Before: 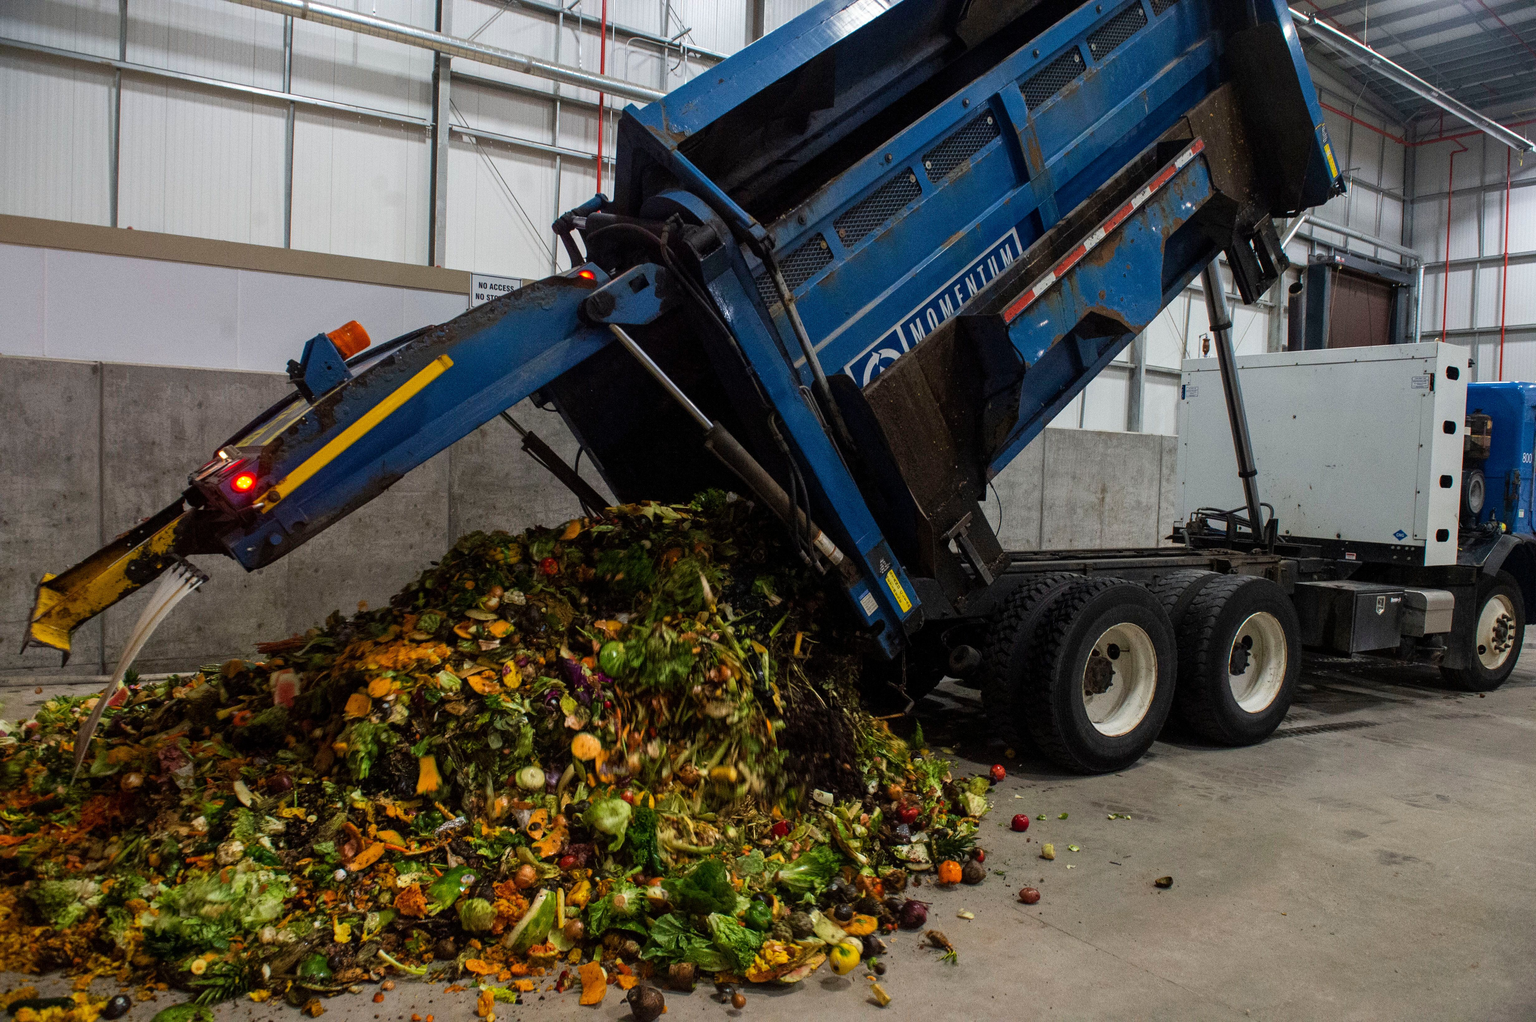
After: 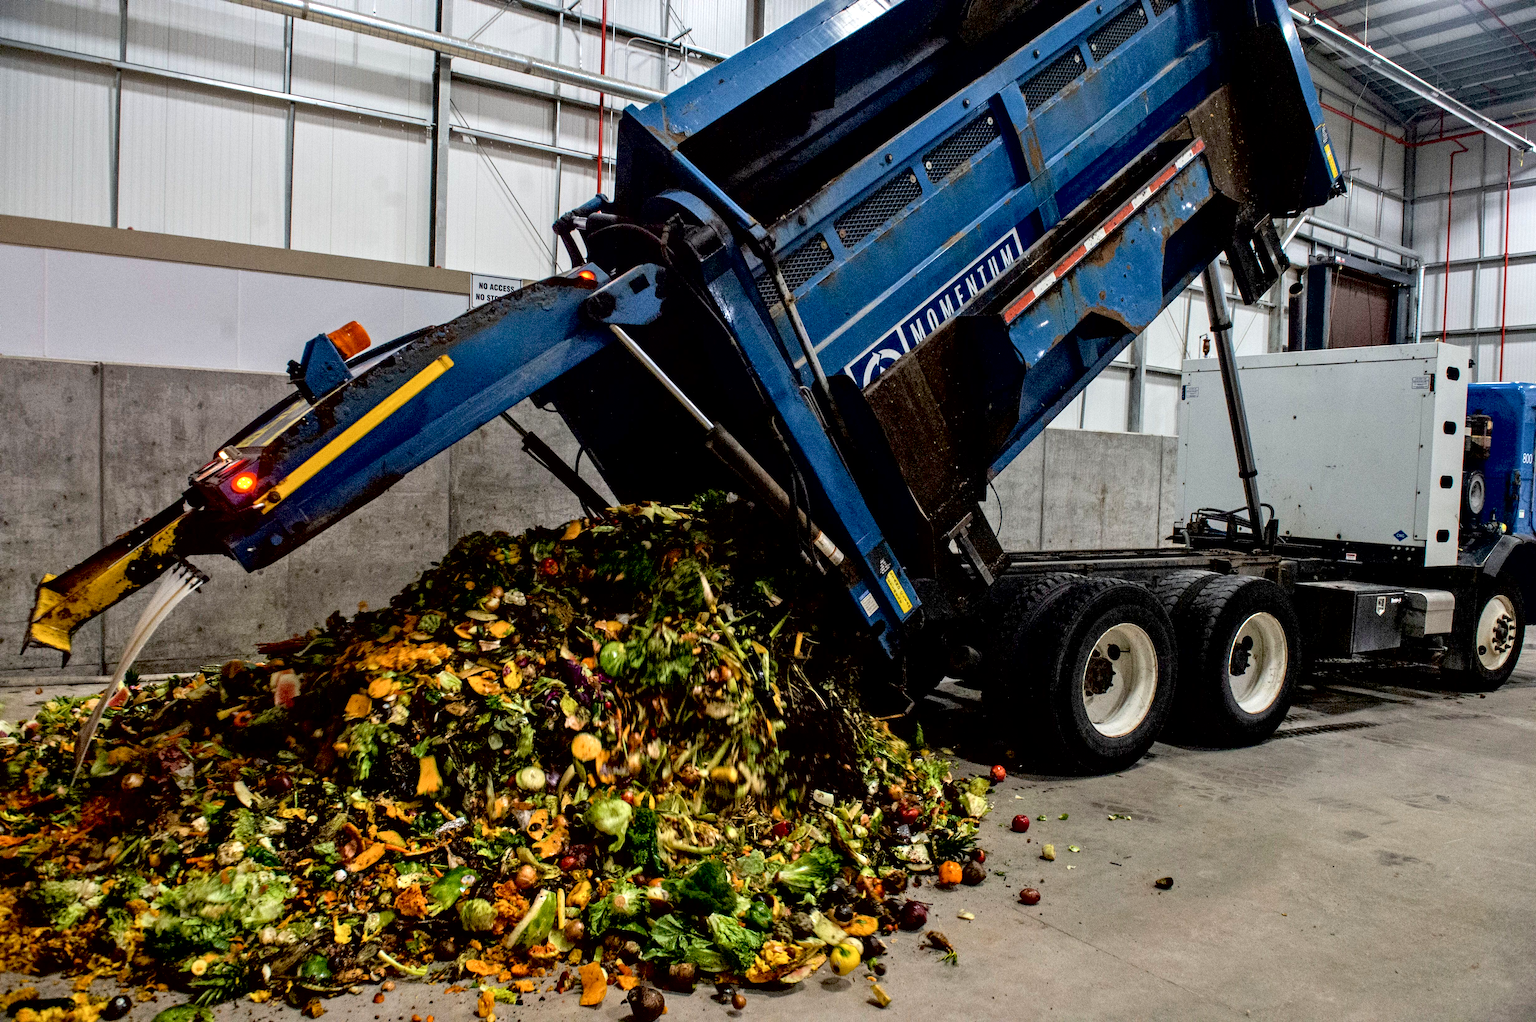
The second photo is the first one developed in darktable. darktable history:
exposure: black level correction 0.016, exposure -0.009 EV, compensate highlight preservation false
contrast brightness saturation: brightness 0.15
contrast equalizer: y [[0.545, 0.572, 0.59, 0.59, 0.571, 0.545], [0.5 ×6], [0.5 ×6], [0 ×6], [0 ×6]]
